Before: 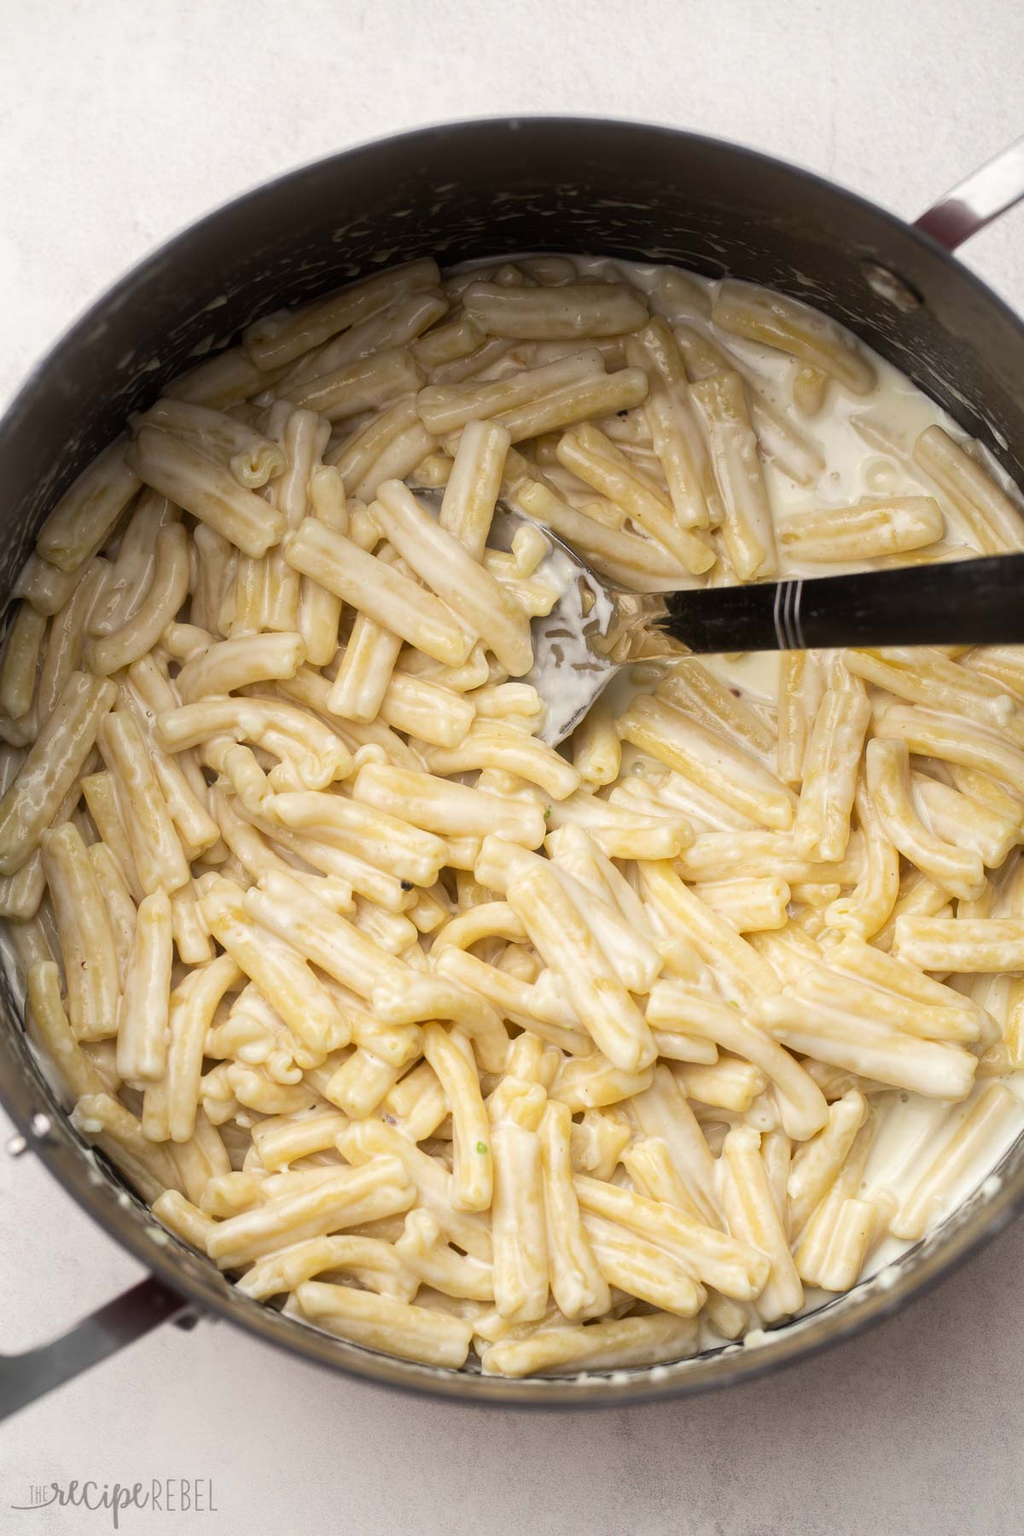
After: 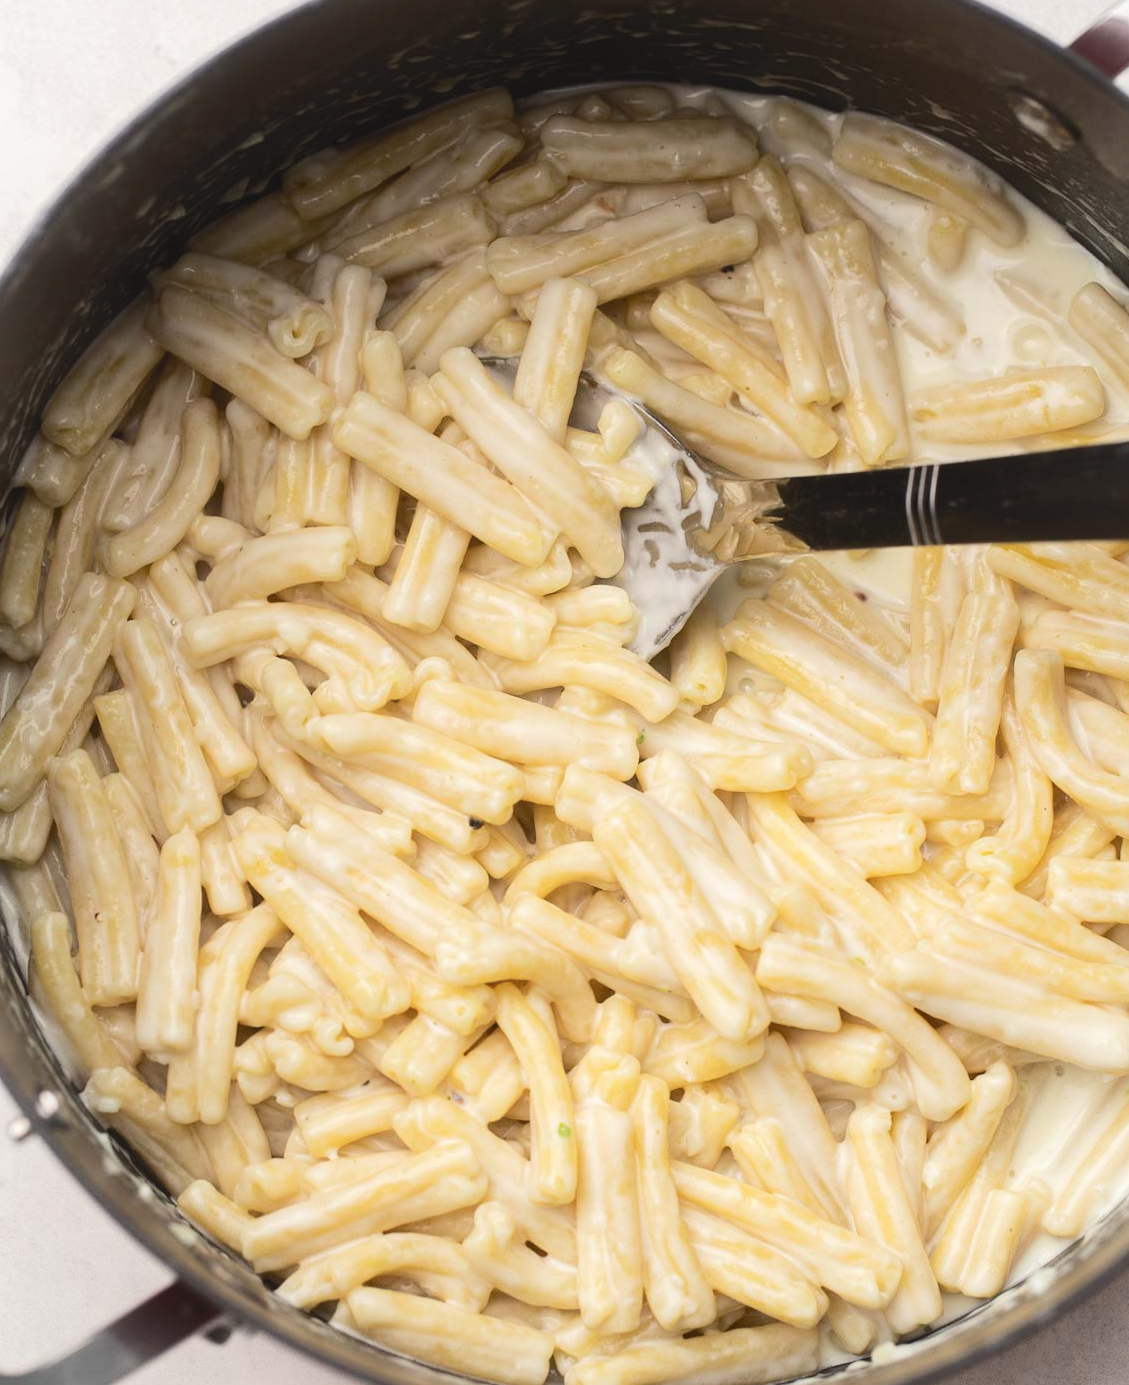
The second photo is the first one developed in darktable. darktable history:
tone curve: curves: ch0 [(0, 0) (0.003, 0.06) (0.011, 0.071) (0.025, 0.085) (0.044, 0.104) (0.069, 0.123) (0.1, 0.146) (0.136, 0.167) (0.177, 0.205) (0.224, 0.248) (0.277, 0.309) (0.335, 0.384) (0.399, 0.467) (0.468, 0.553) (0.543, 0.633) (0.623, 0.698) (0.709, 0.769) (0.801, 0.841) (0.898, 0.912) (1, 1)], color space Lab, independent channels, preserve colors none
crop and rotate: angle 0.085°, top 11.86%, right 5.643%, bottom 11.003%
